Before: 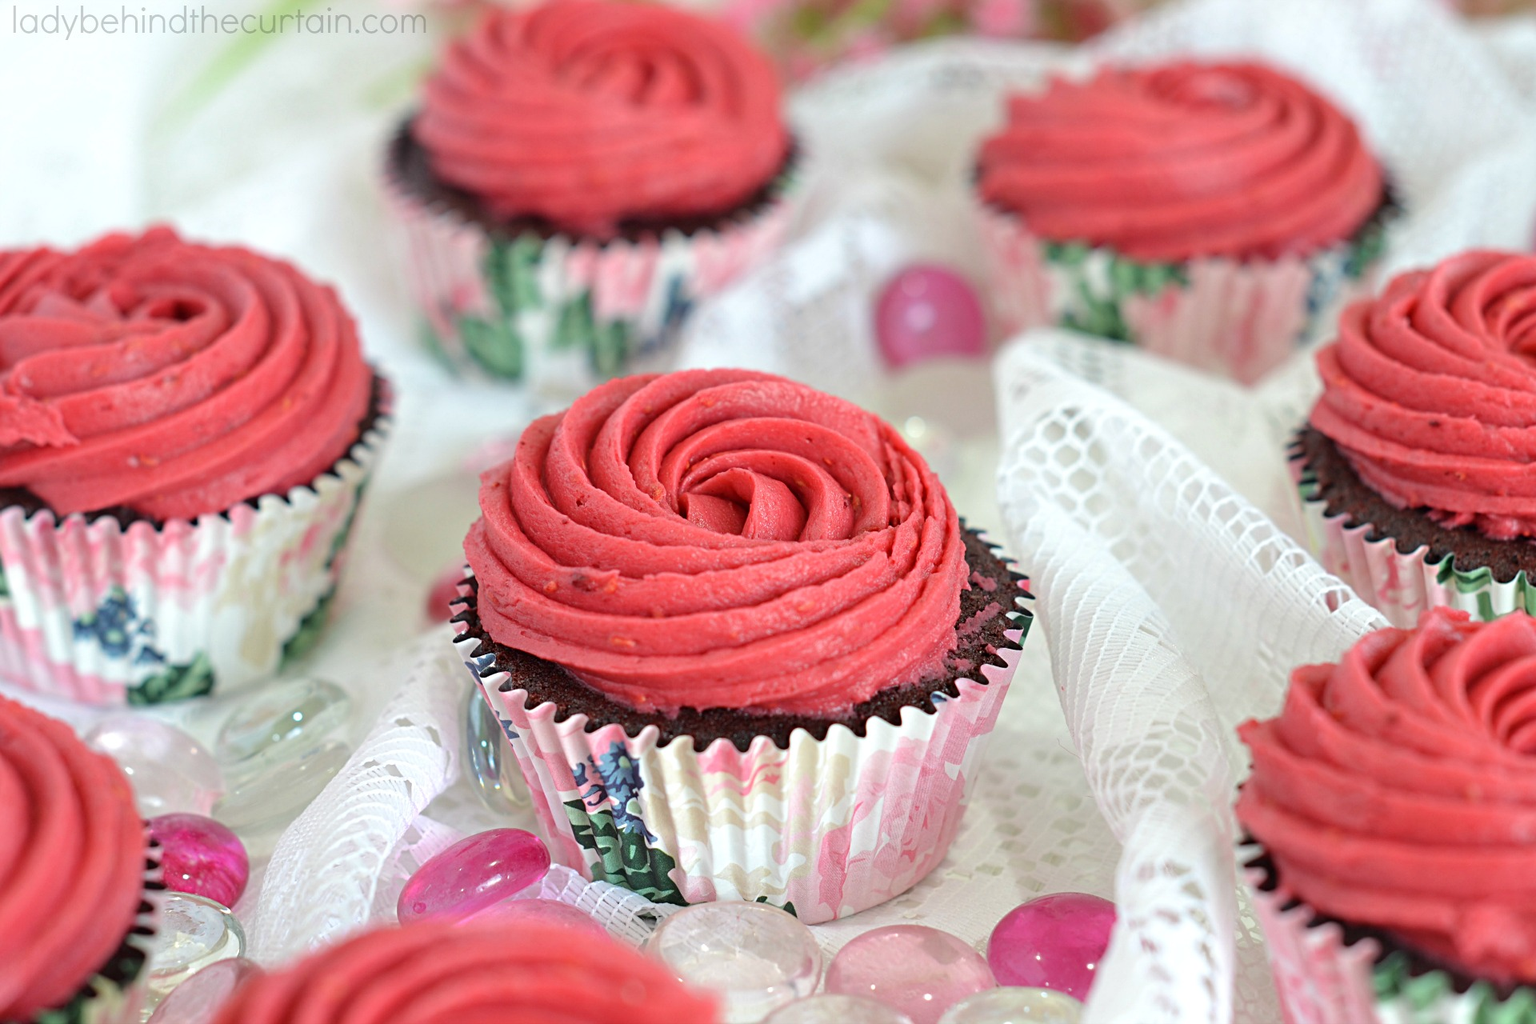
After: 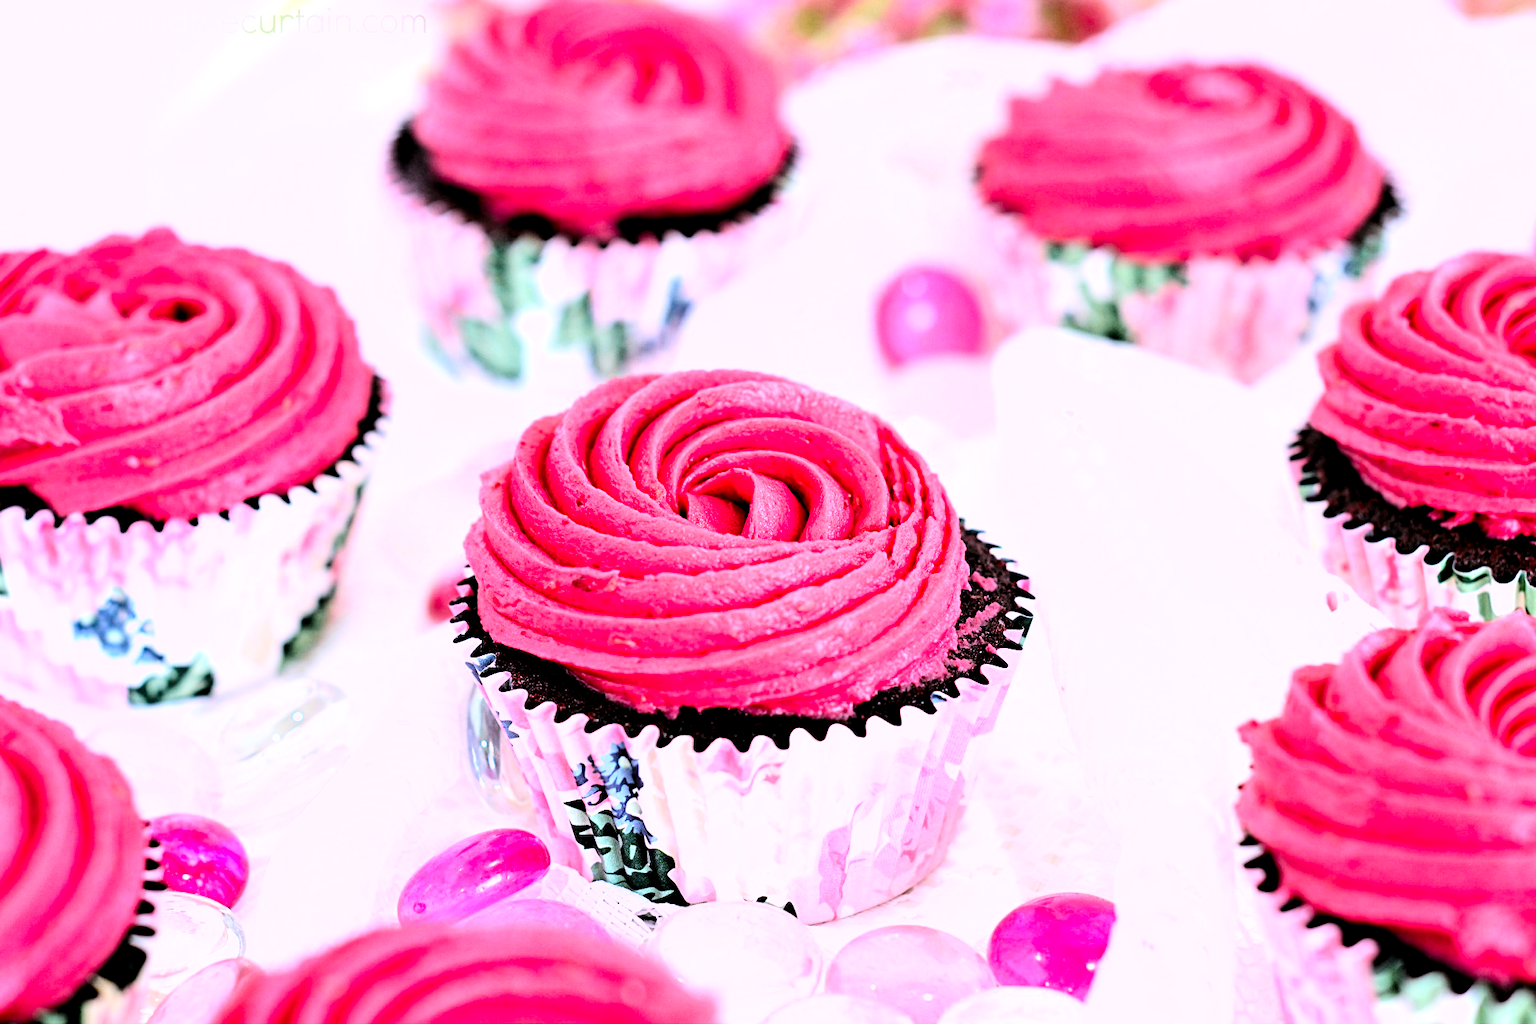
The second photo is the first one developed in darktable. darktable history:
color correction: highlights a* 15.46, highlights b* -20.56
filmic rgb: middle gray luminance 13.55%, black relative exposure -1.97 EV, white relative exposure 3.1 EV, threshold 6 EV, target black luminance 0%, hardness 1.79, latitude 59.23%, contrast 1.728, highlights saturation mix 5%, shadows ↔ highlights balance -37.52%, add noise in highlights 0, color science v3 (2019), use custom middle-gray values true, iterations of high-quality reconstruction 0, contrast in highlights soft, enable highlight reconstruction true
exposure: black level correction 0.005, exposure 0.417 EV, compensate highlight preservation false
contrast brightness saturation: contrast 0.21, brightness -0.11, saturation 0.21
